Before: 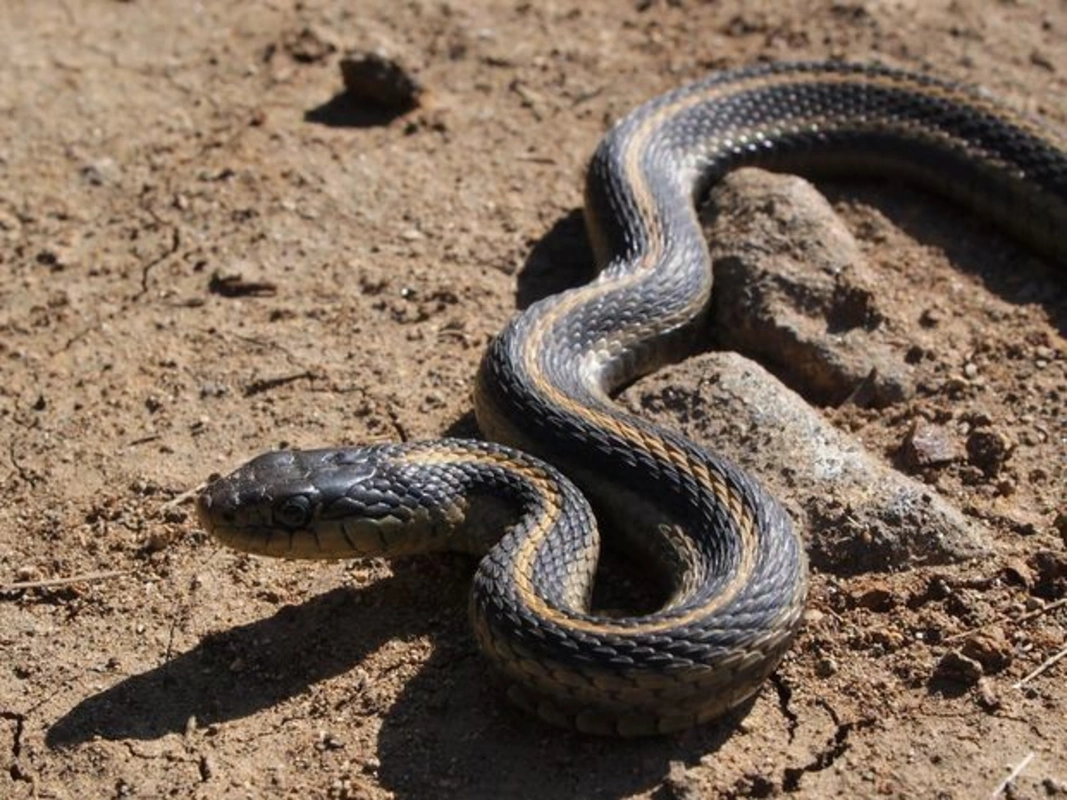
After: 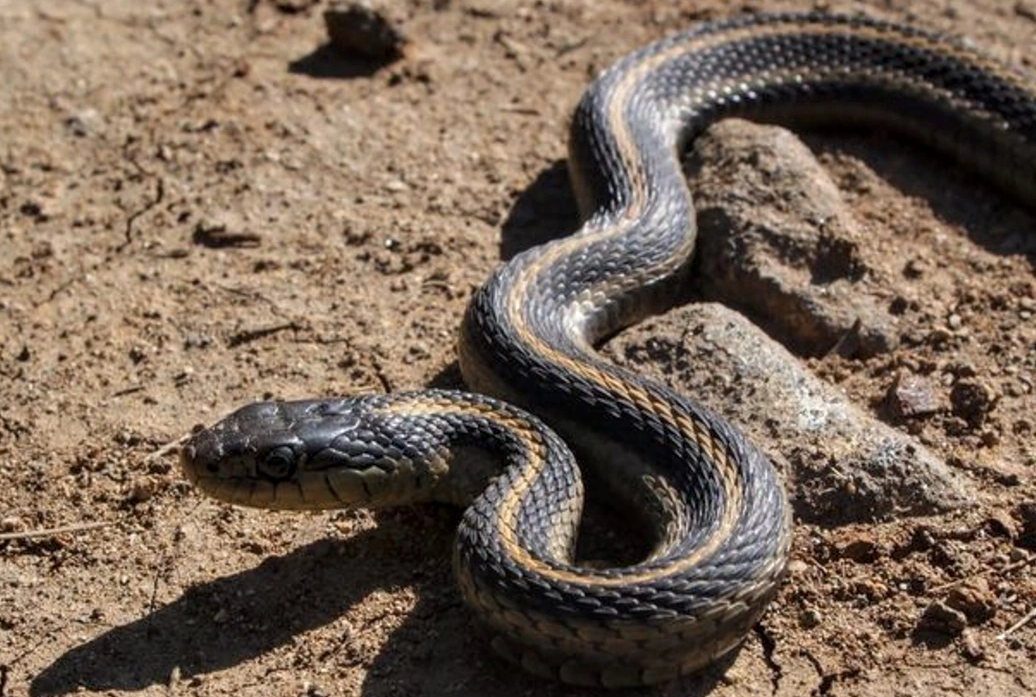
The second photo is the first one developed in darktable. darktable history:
local contrast: on, module defaults
crop: left 1.507%, top 6.147%, right 1.379%, bottom 6.637%
